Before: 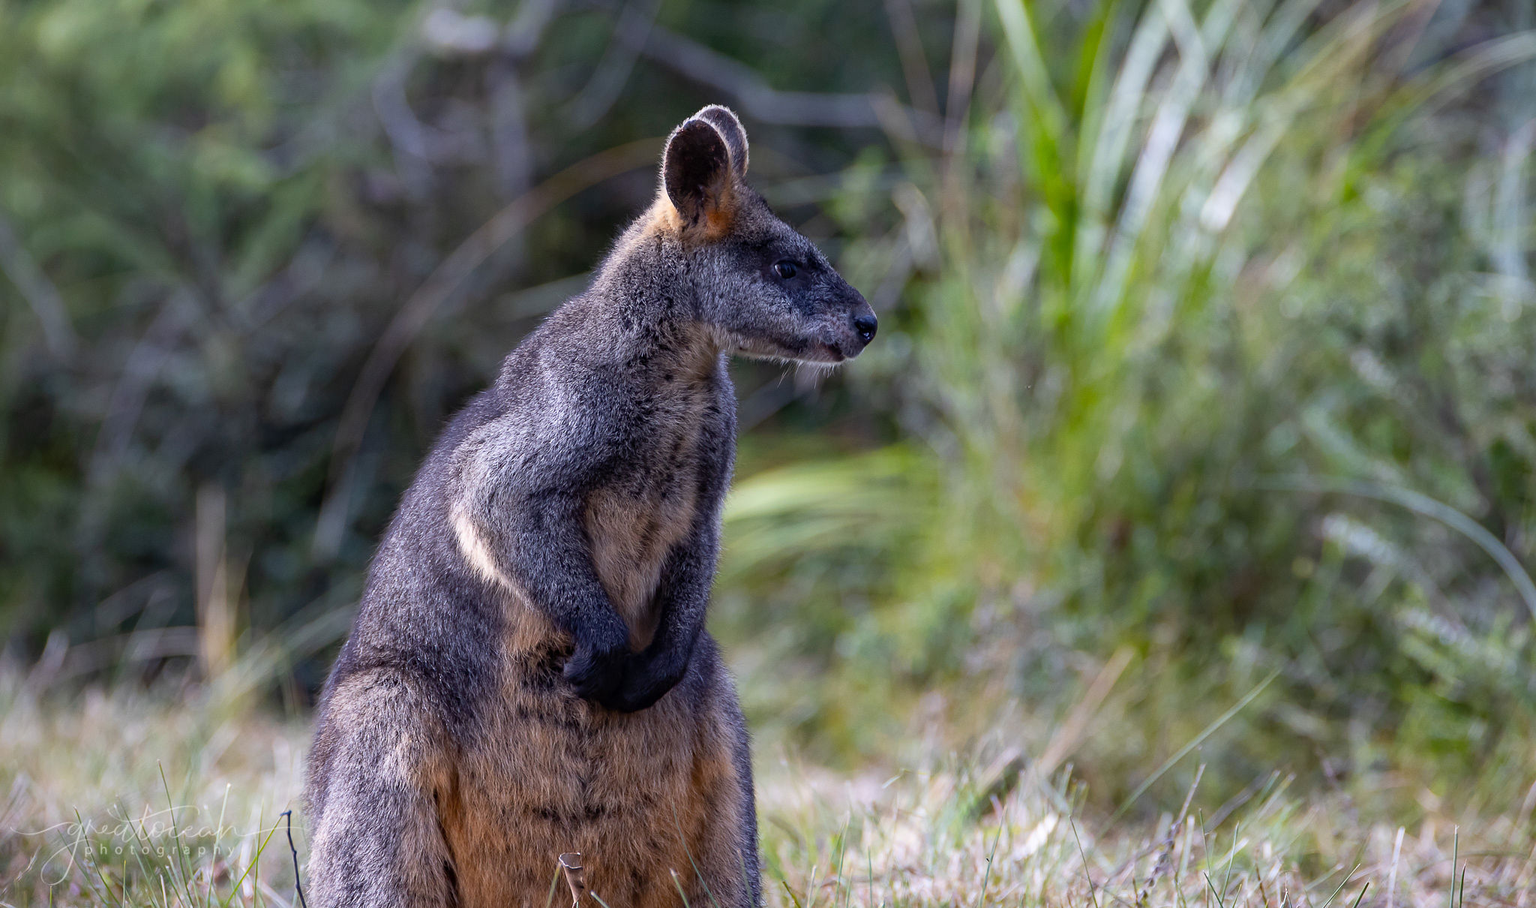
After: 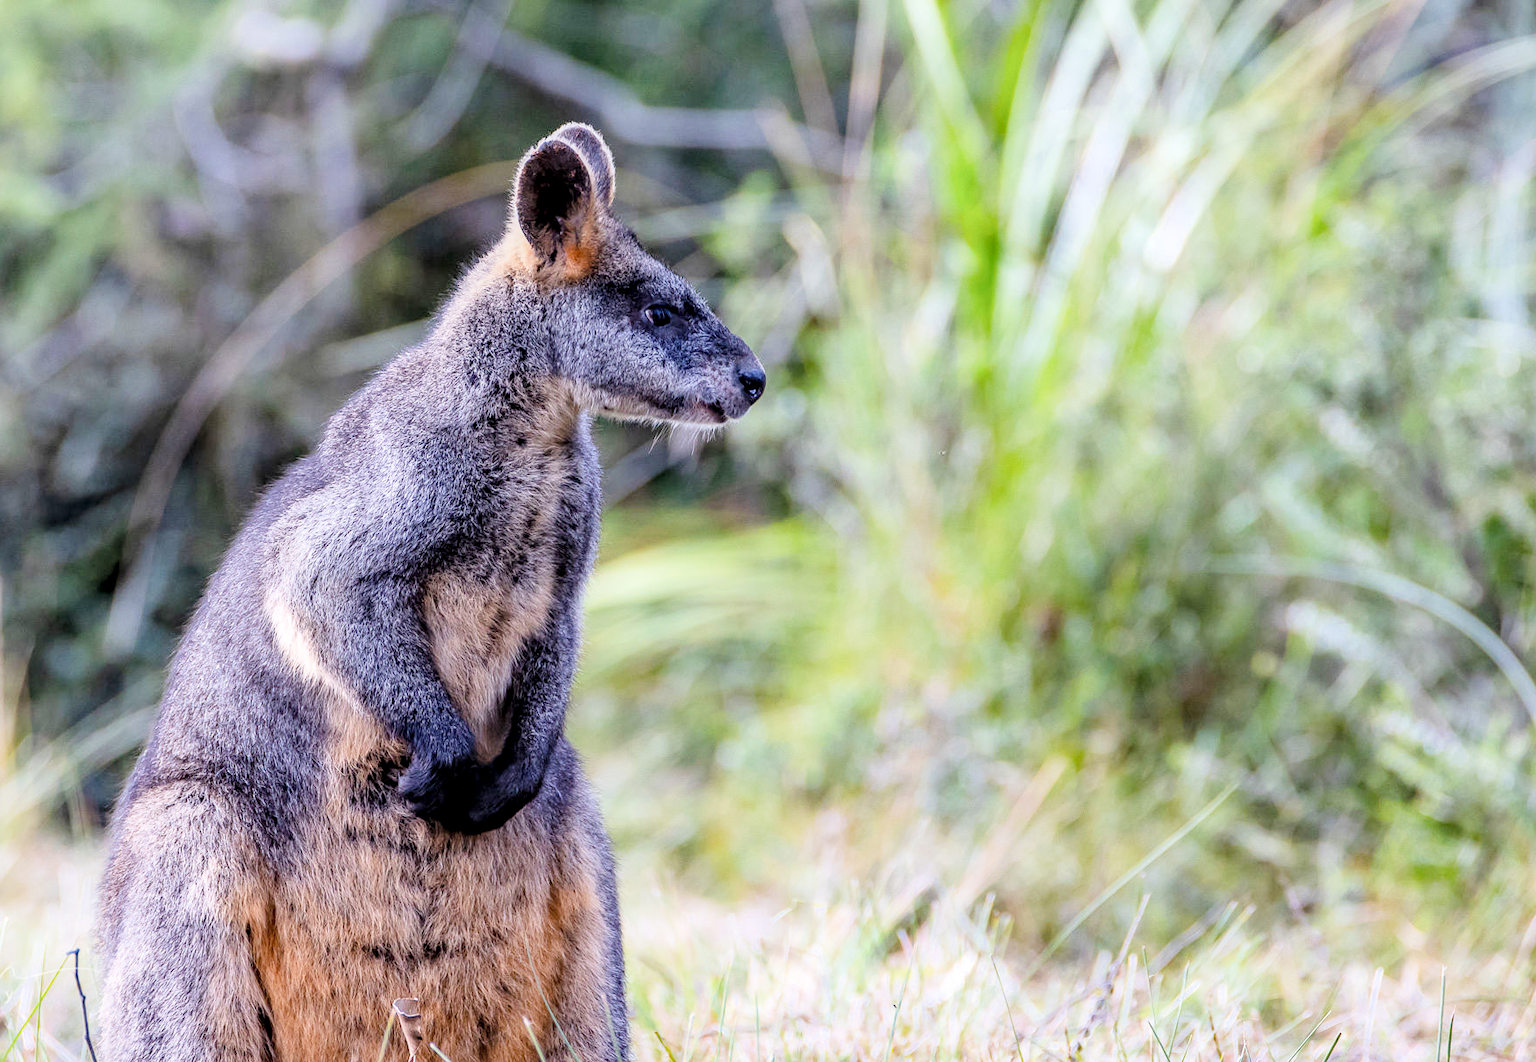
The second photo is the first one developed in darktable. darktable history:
crop and rotate: left 14.584%
exposure: black level correction 0, exposure 1.2 EV, compensate exposure bias true, compensate highlight preservation false
local contrast: detail 130%
filmic rgb: black relative exposure -9.22 EV, white relative exposure 6.77 EV, hardness 3.07, contrast 1.05
